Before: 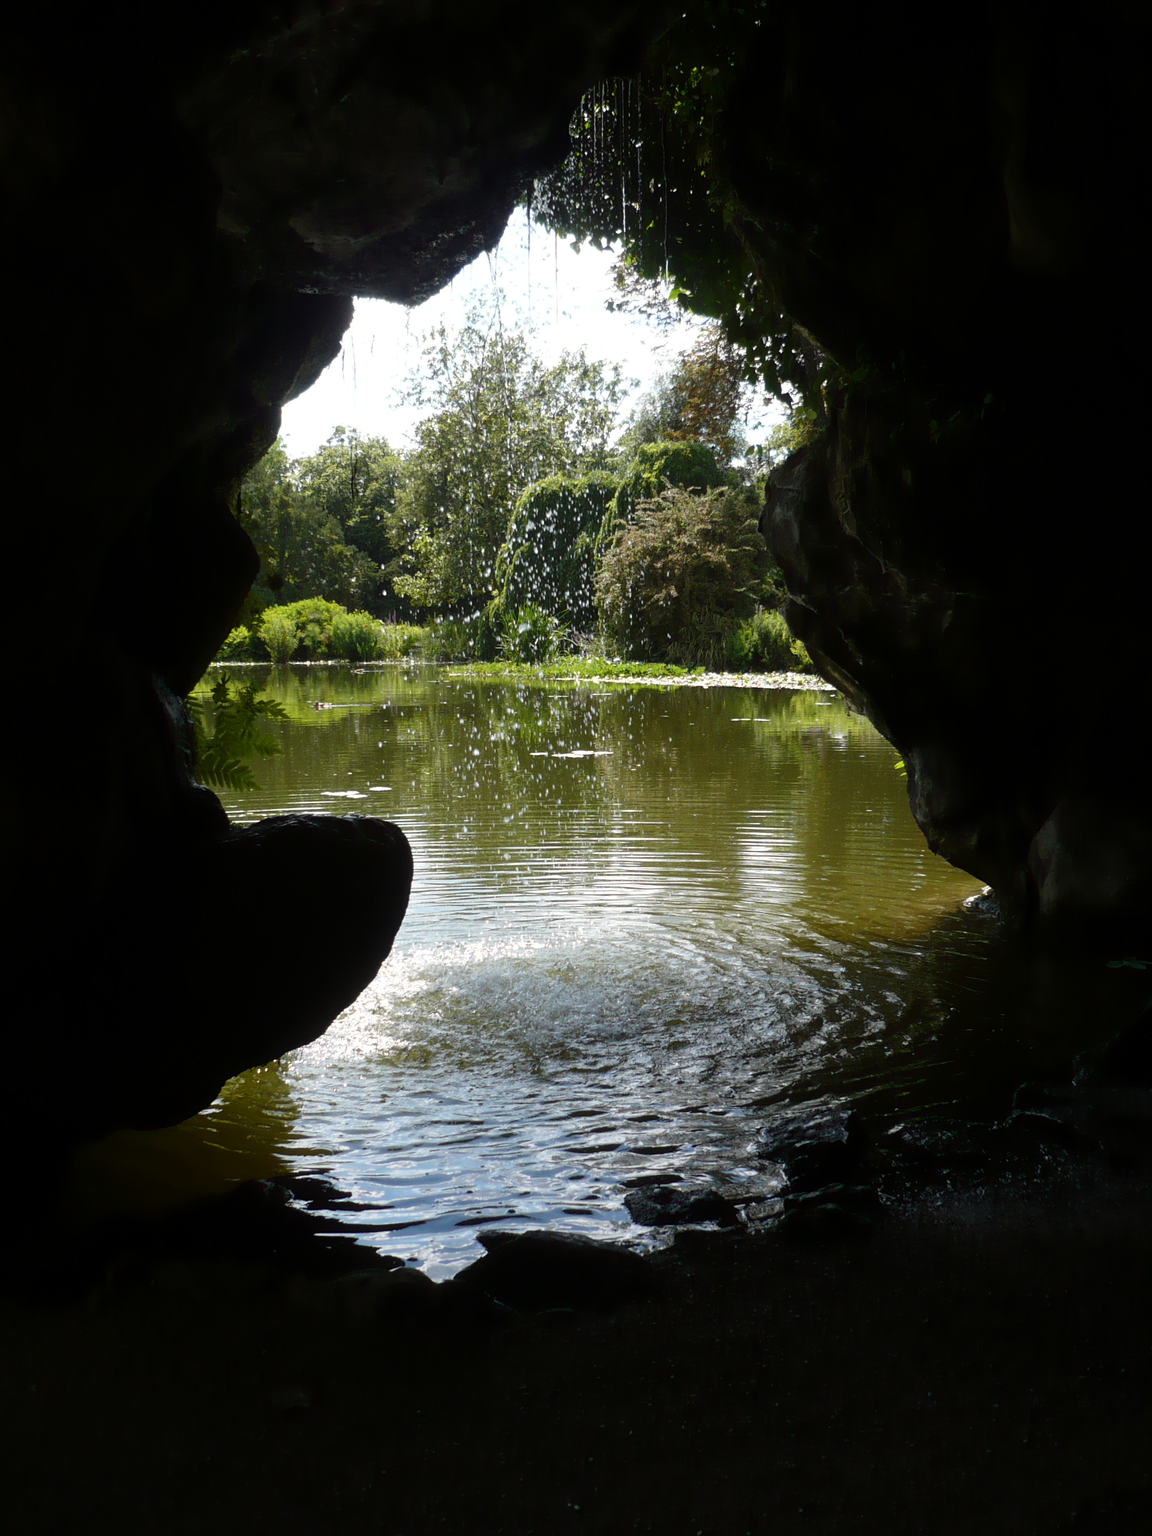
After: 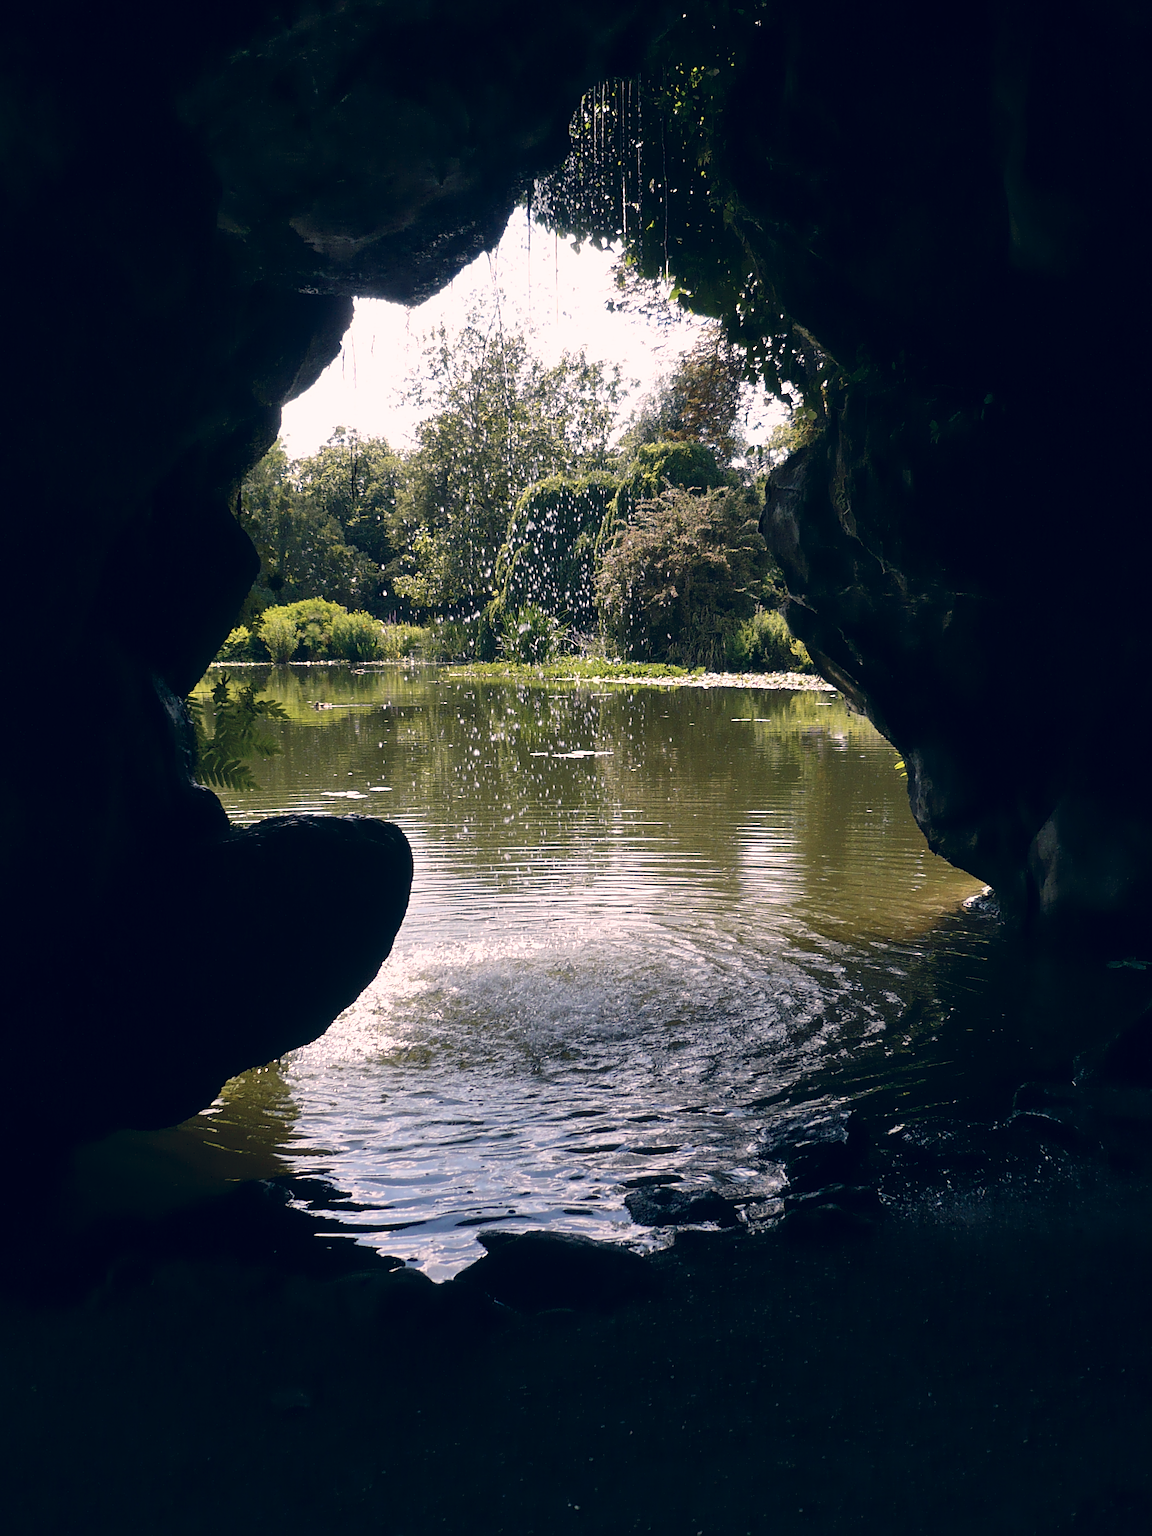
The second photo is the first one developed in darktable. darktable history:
shadows and highlights: shadows 37.73, highlights -28.03, soften with gaussian
color correction: highlights a* 13.85, highlights b* 5.9, shadows a* -5.06, shadows b* -15.76, saturation 0.866
sharpen: amount 0.497
